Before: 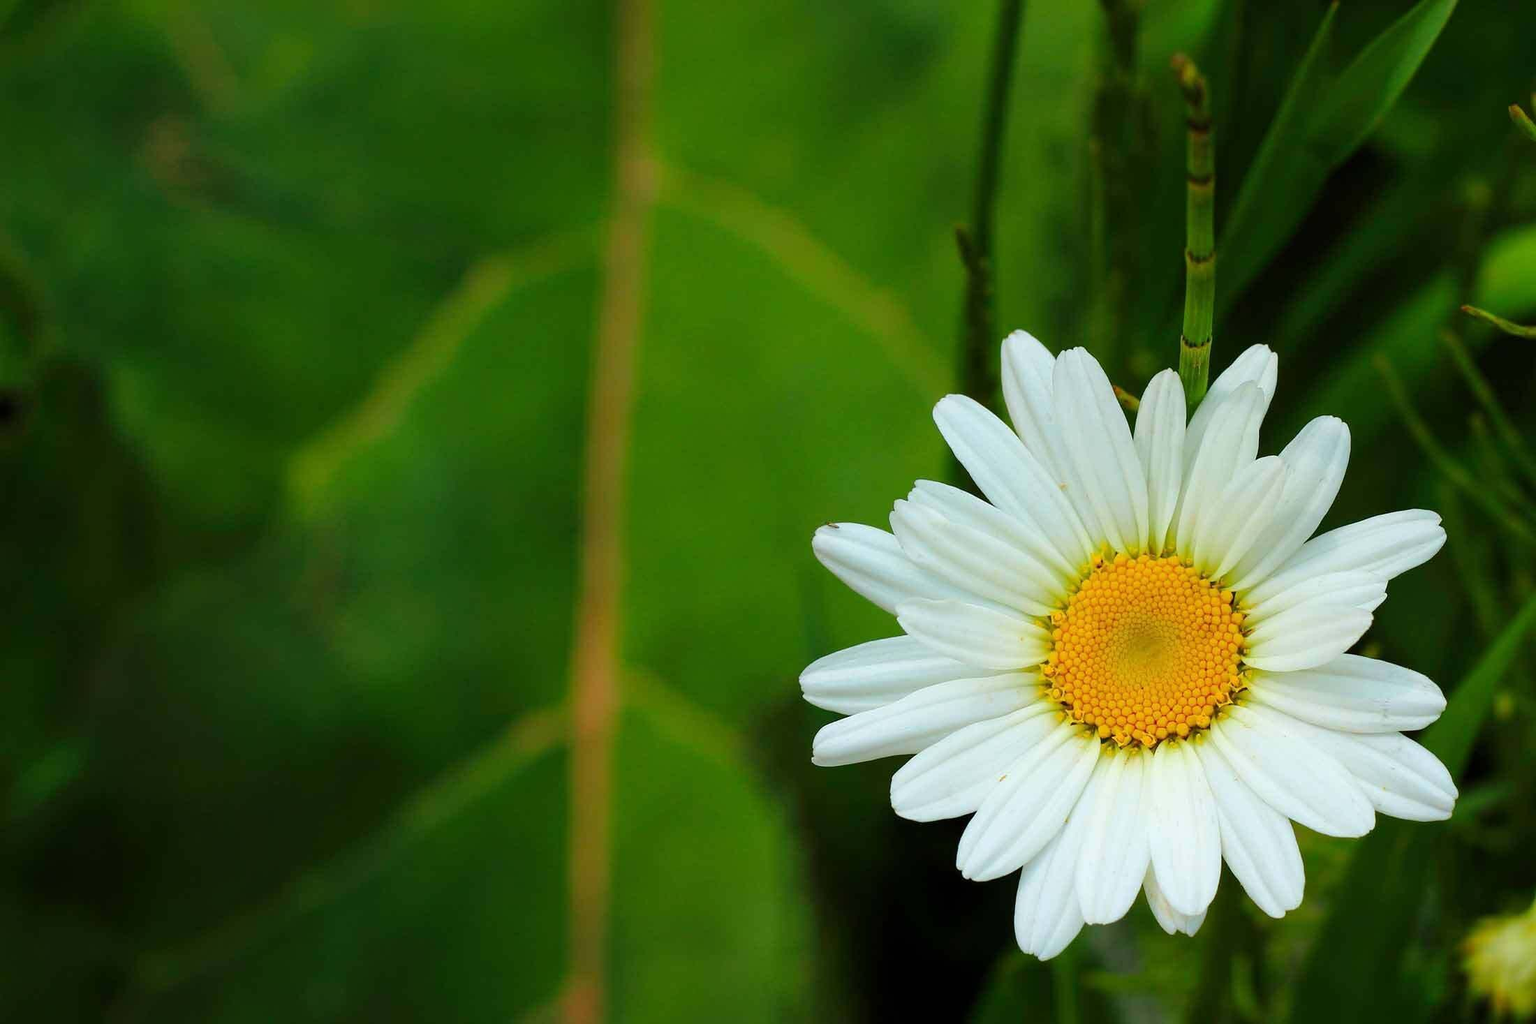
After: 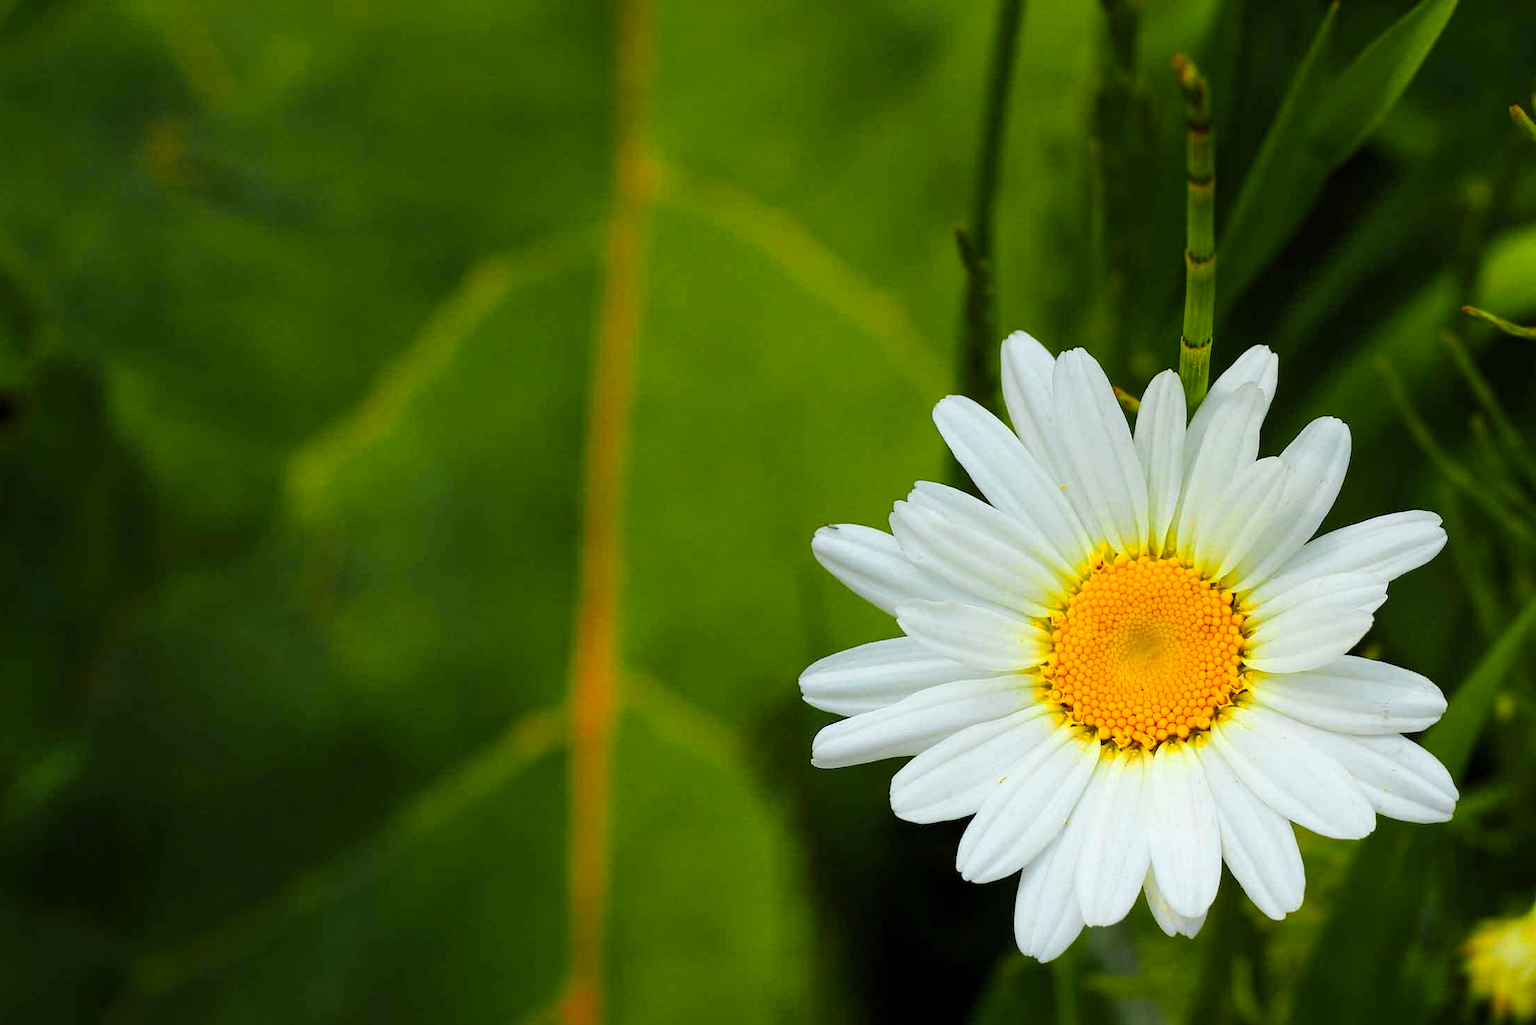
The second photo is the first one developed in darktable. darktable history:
crop and rotate: left 0.15%, bottom 0.003%
vignetting: fall-off start 116.4%, fall-off radius 58.8%, center (-0.011, 0), unbound false
color zones: curves: ch0 [(0, 0.511) (0.143, 0.531) (0.286, 0.56) (0.429, 0.5) (0.571, 0.5) (0.714, 0.5) (0.857, 0.5) (1, 0.5)]; ch1 [(0, 0.525) (0.143, 0.705) (0.286, 0.715) (0.429, 0.35) (0.571, 0.35) (0.714, 0.35) (0.857, 0.4) (1, 0.4)]; ch2 [(0, 0.572) (0.143, 0.512) (0.286, 0.473) (0.429, 0.45) (0.571, 0.5) (0.714, 0.5) (0.857, 0.518) (1, 0.518)]
